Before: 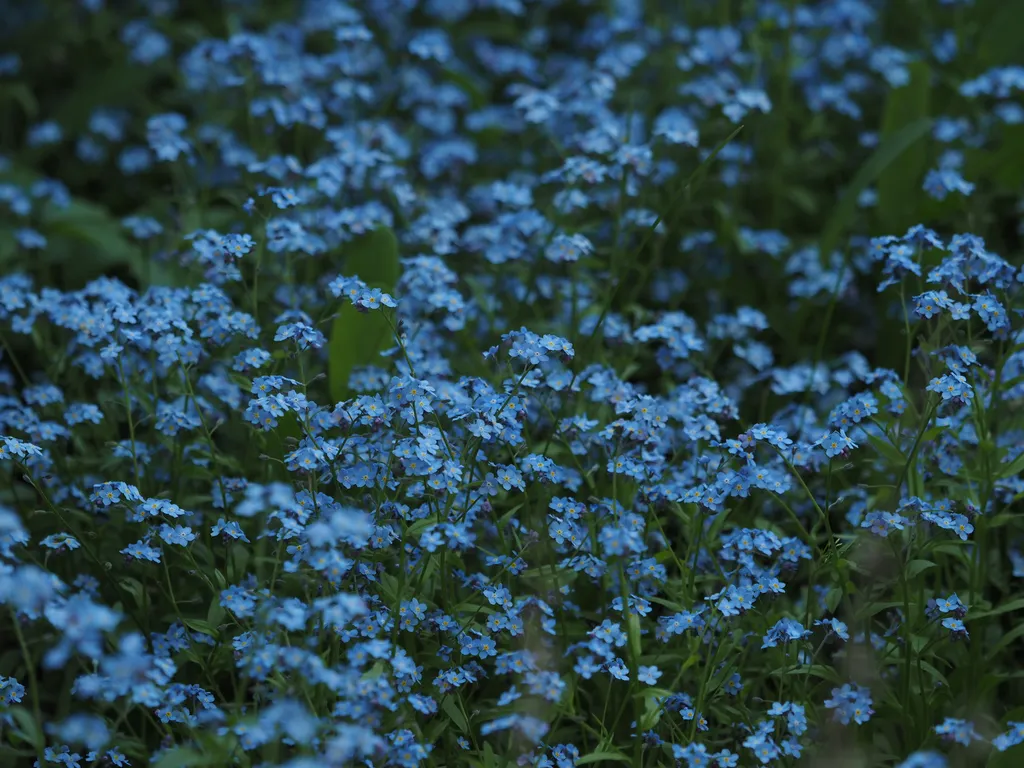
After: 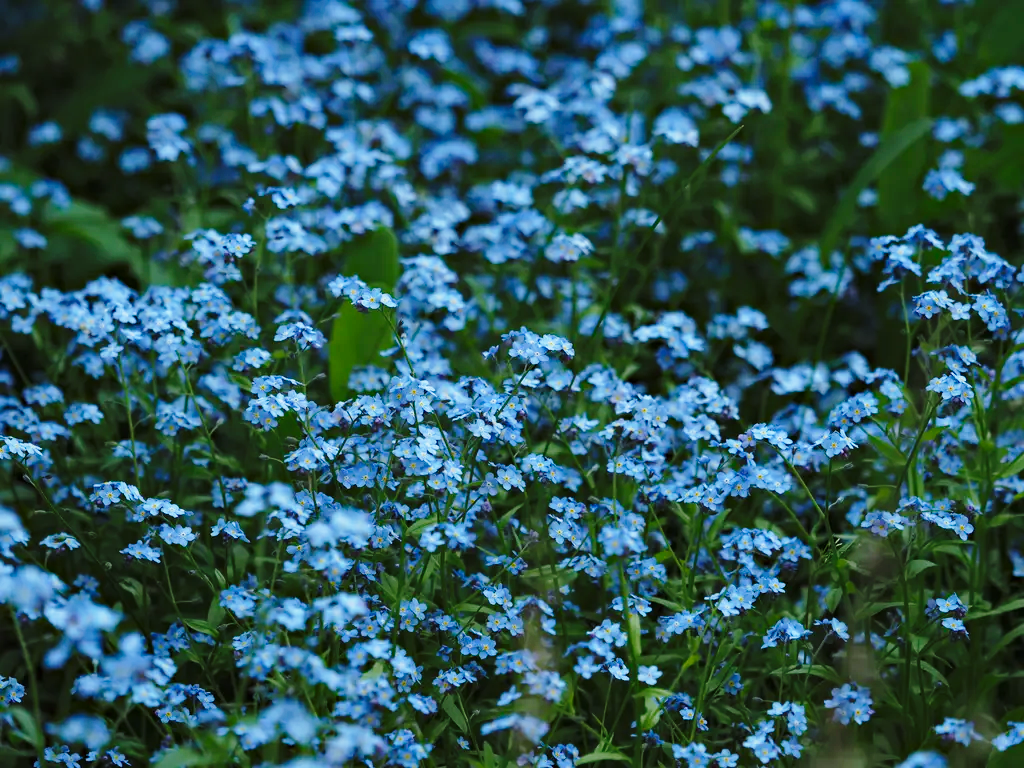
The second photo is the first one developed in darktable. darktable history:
exposure: exposure 0.128 EV, compensate highlight preservation false
haze removal: compatibility mode true, adaptive false
base curve: curves: ch0 [(0, 0) (0.028, 0.03) (0.121, 0.232) (0.46, 0.748) (0.859, 0.968) (1, 1)], preserve colors none
